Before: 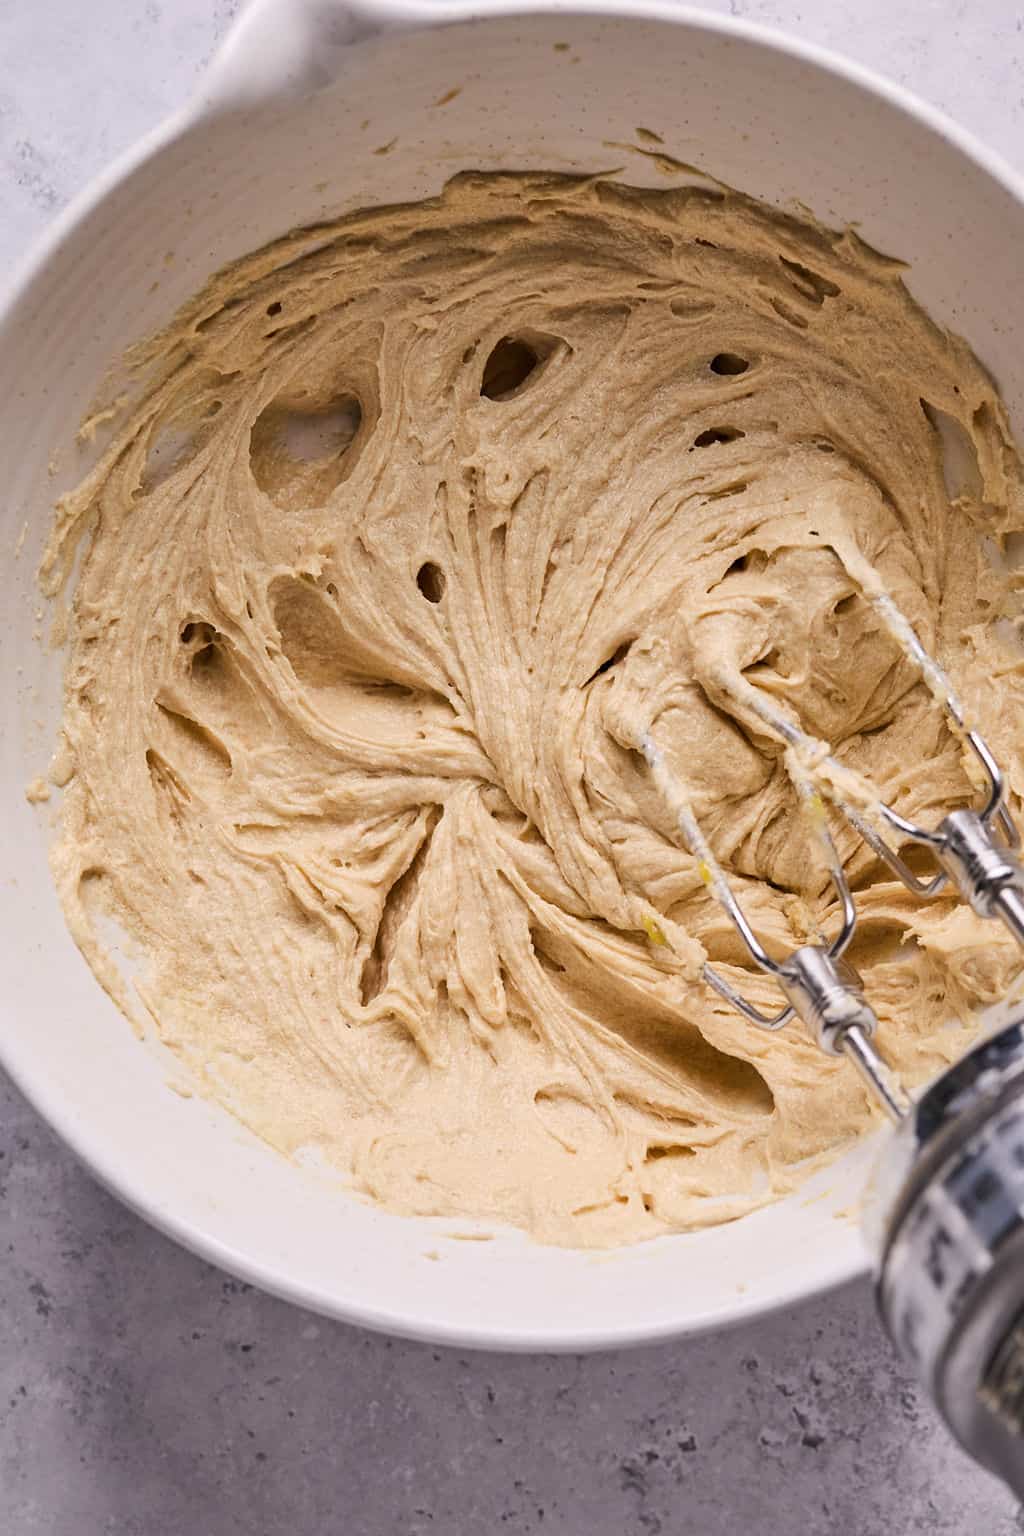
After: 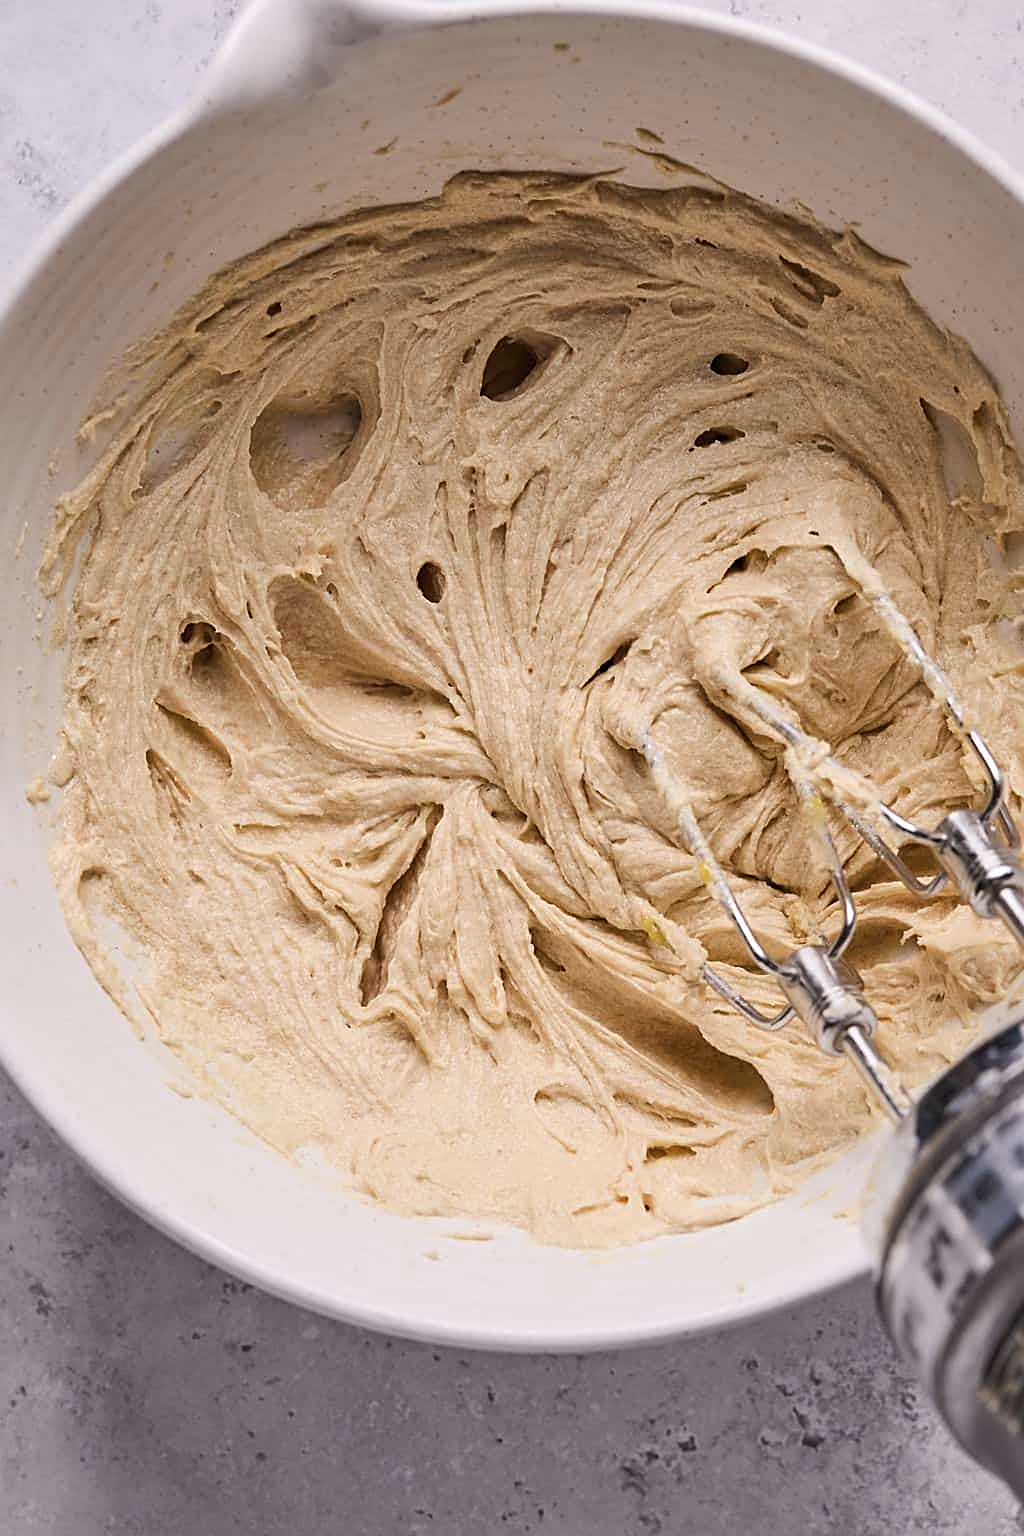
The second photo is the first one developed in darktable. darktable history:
sharpen: amount 0.498
color correction: highlights b* -0.001, saturation 0.865
exposure: compensate highlight preservation false
